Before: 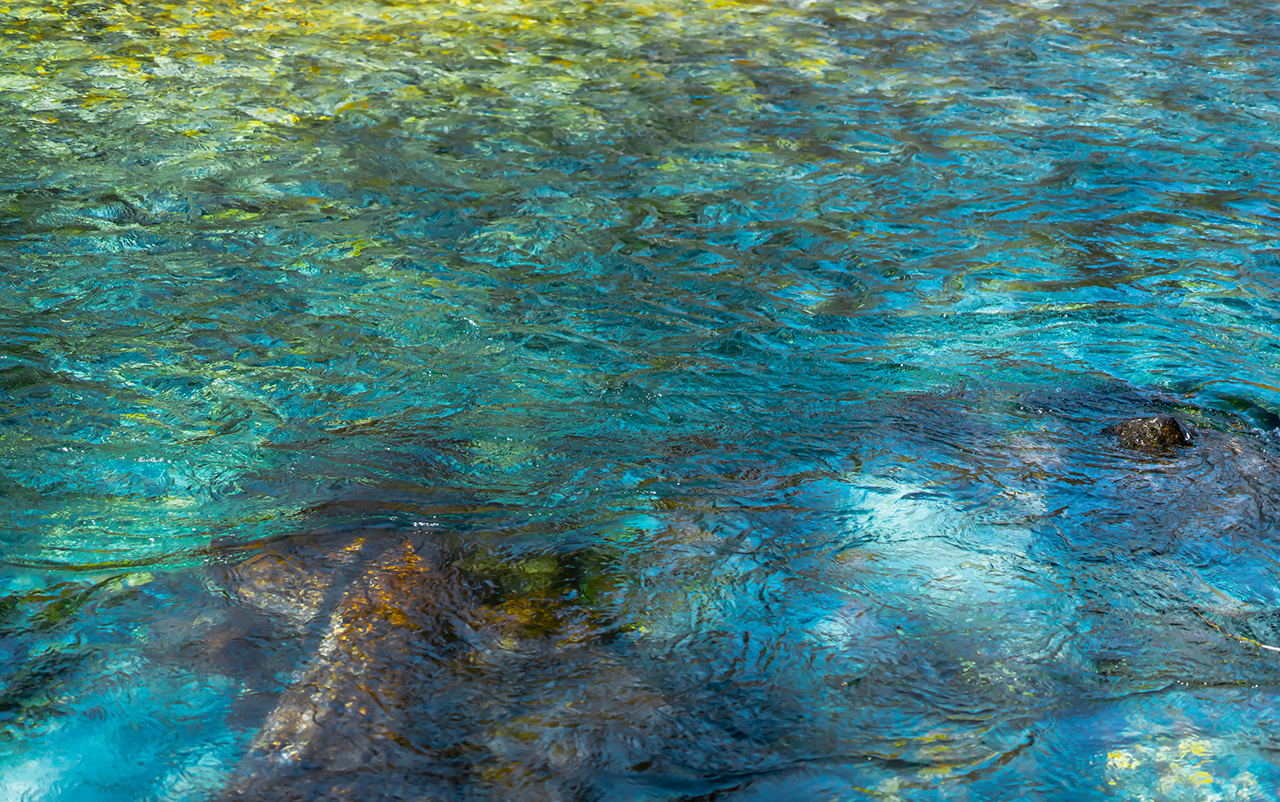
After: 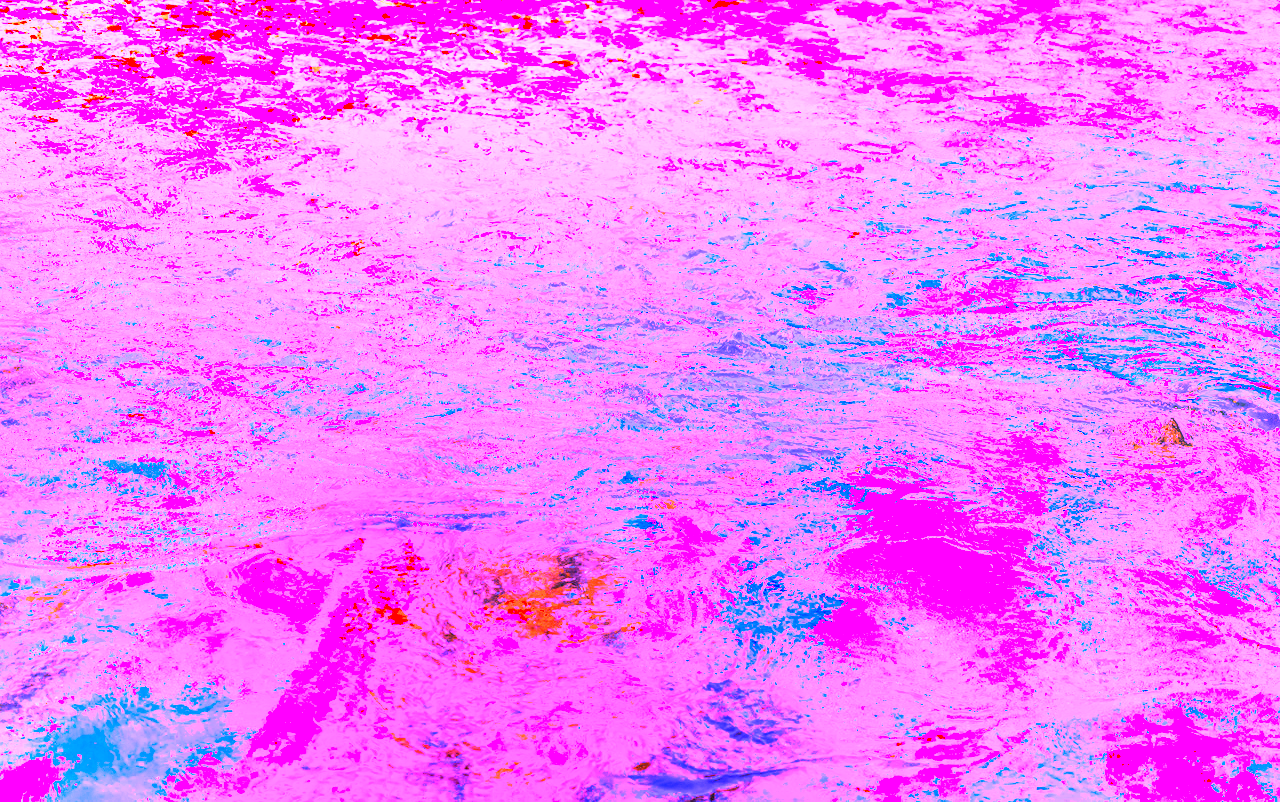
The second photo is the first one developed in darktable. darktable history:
local contrast: on, module defaults
white balance: red 8, blue 8
